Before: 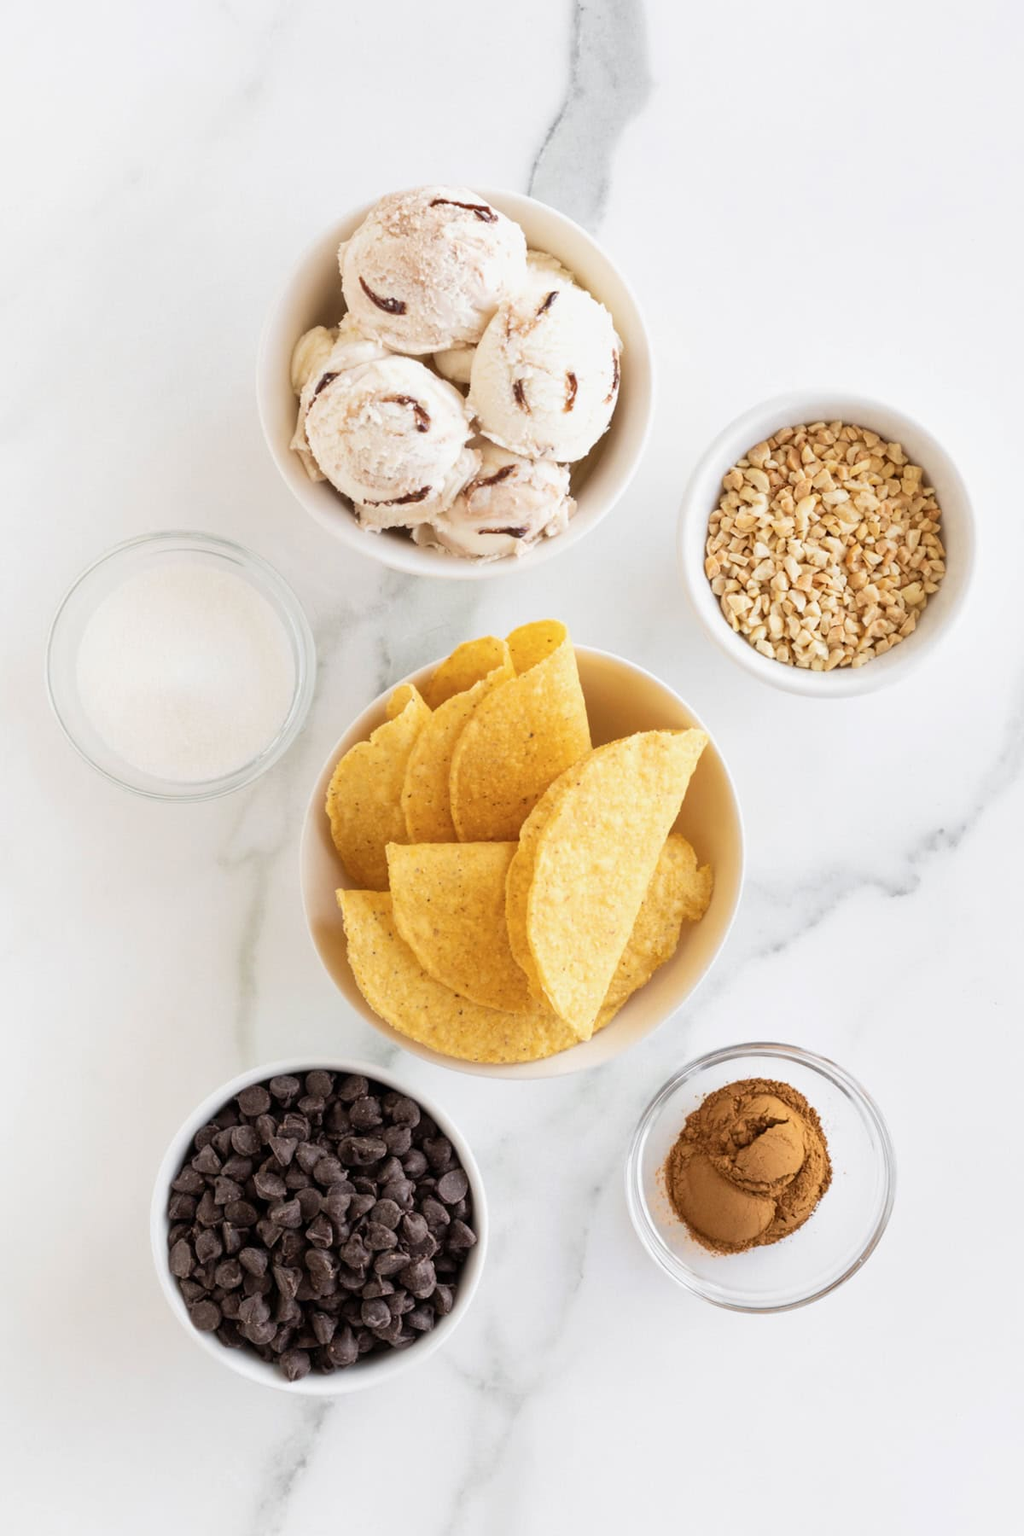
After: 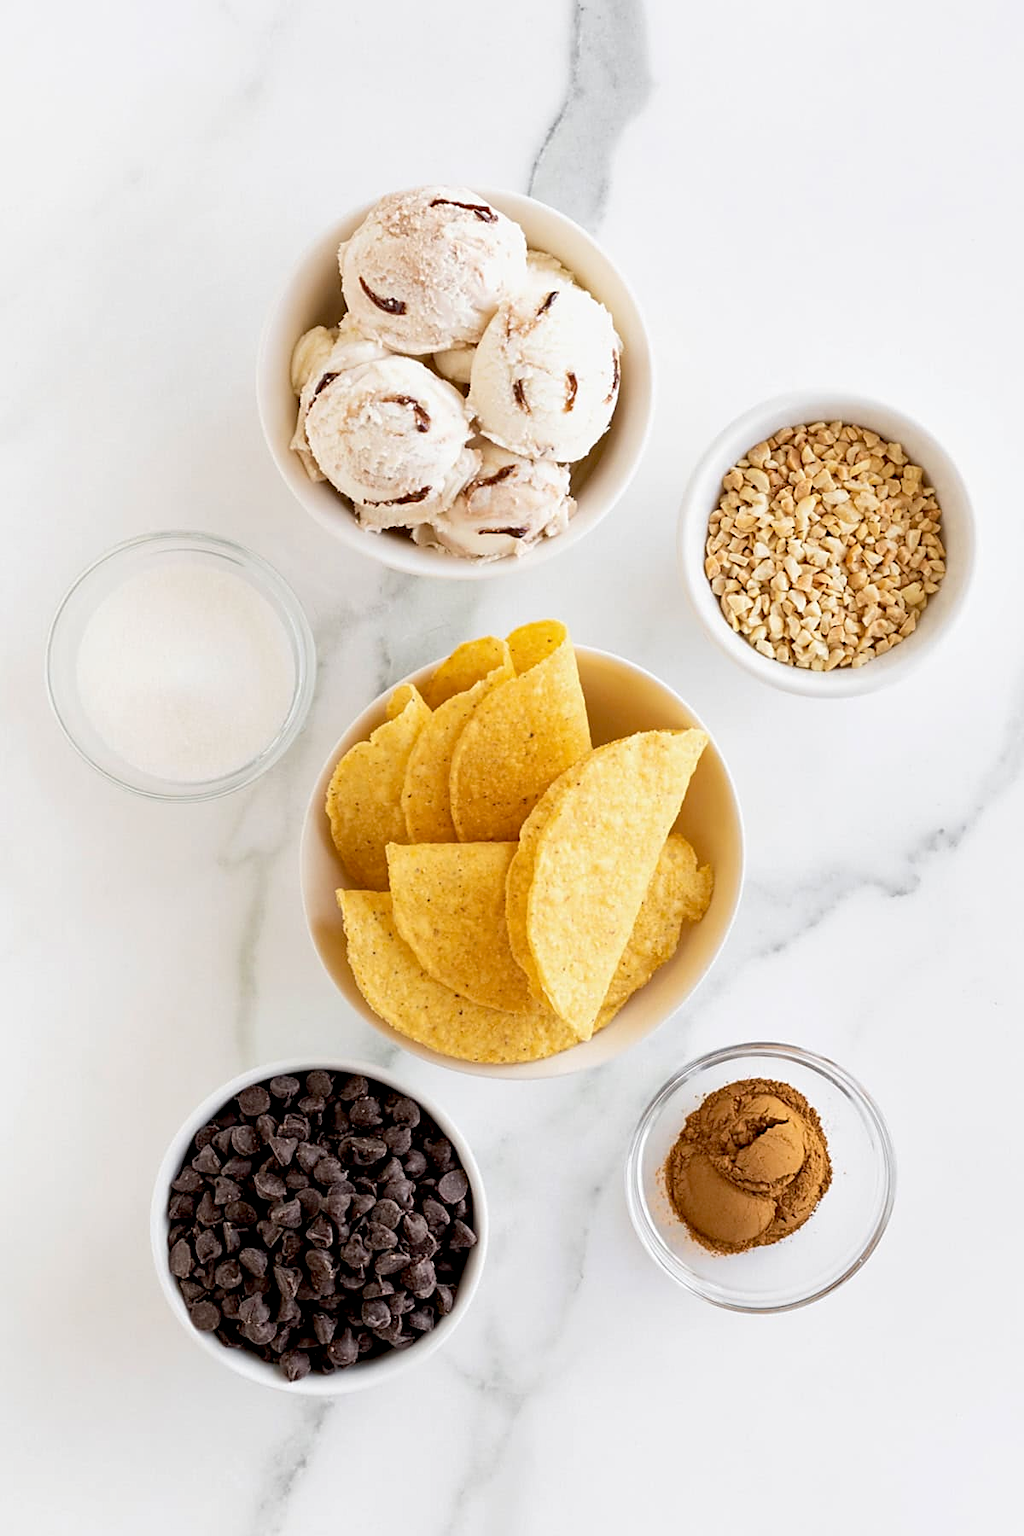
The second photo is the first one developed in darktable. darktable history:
sharpen: on, module defaults
haze removal: adaptive false
exposure: black level correction 0.009, exposure 0.016 EV, compensate highlight preservation false
